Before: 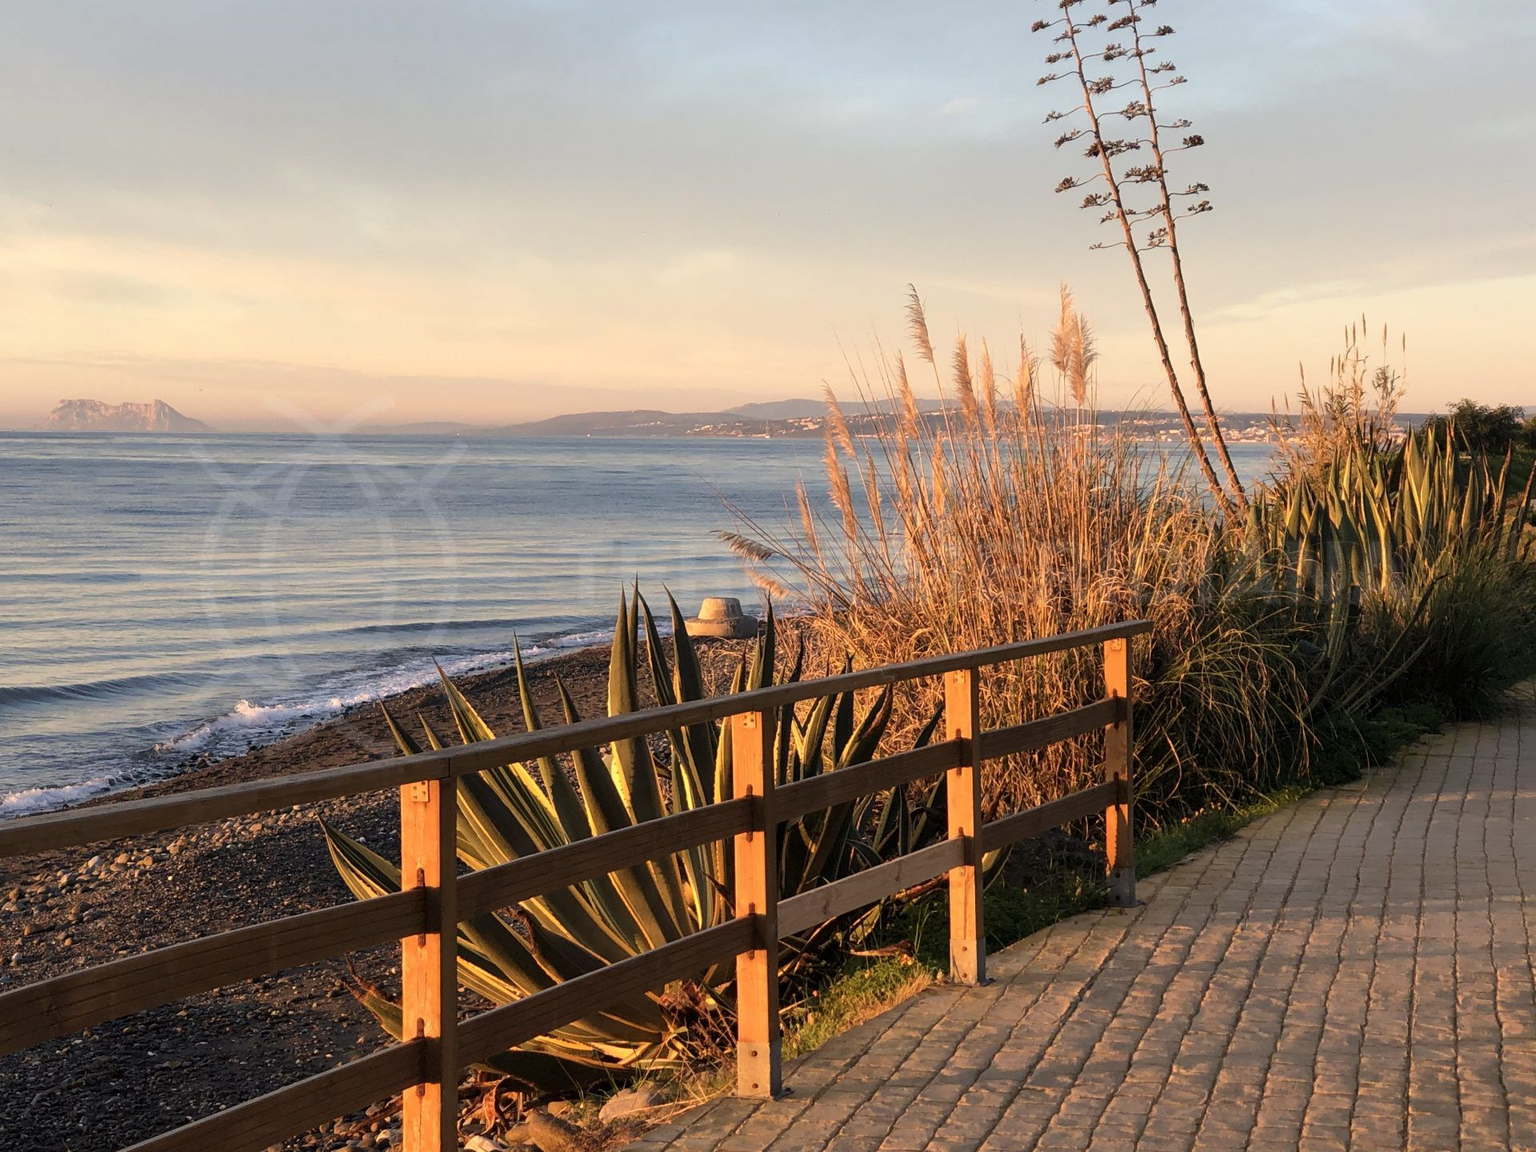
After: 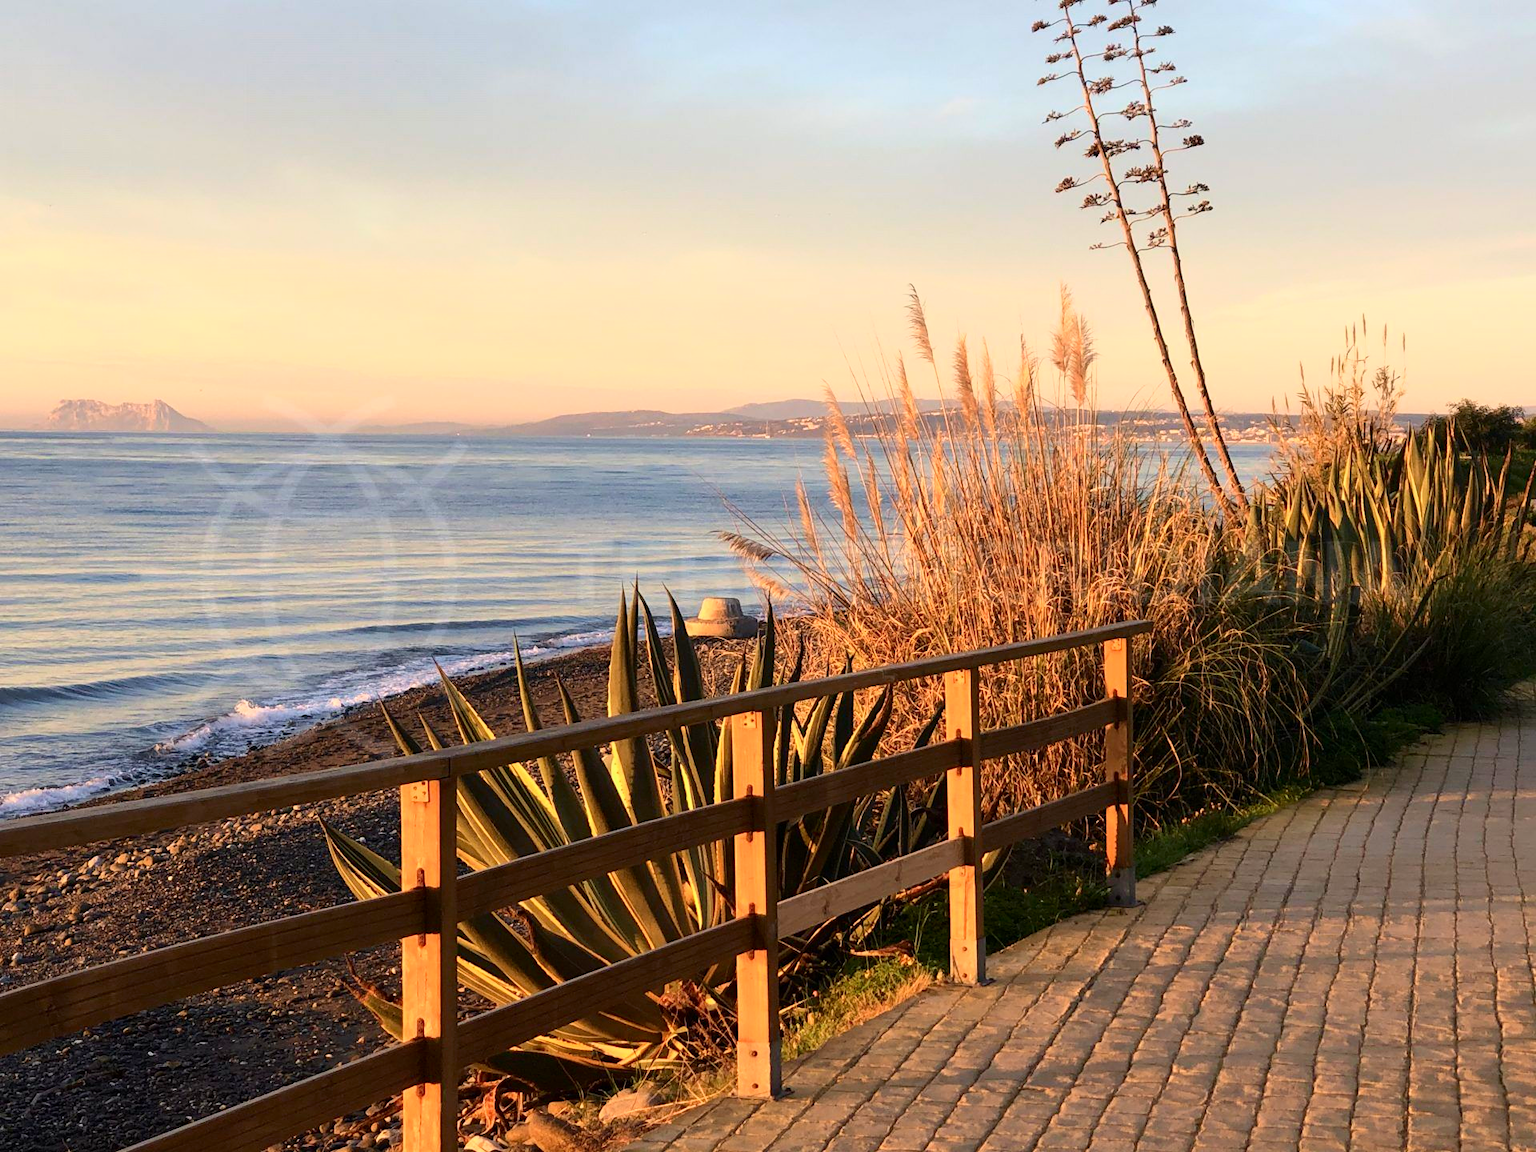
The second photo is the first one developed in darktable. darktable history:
tone curve: curves: ch0 [(0, 0) (0.091, 0.077) (0.517, 0.574) (0.745, 0.82) (0.844, 0.908) (0.909, 0.942) (1, 0.973)]; ch1 [(0, 0) (0.437, 0.404) (0.5, 0.5) (0.534, 0.554) (0.58, 0.603) (0.616, 0.649) (1, 1)]; ch2 [(0, 0) (0.442, 0.415) (0.5, 0.5) (0.535, 0.557) (0.585, 0.62) (1, 1)], color space Lab, independent channels, preserve colors none
